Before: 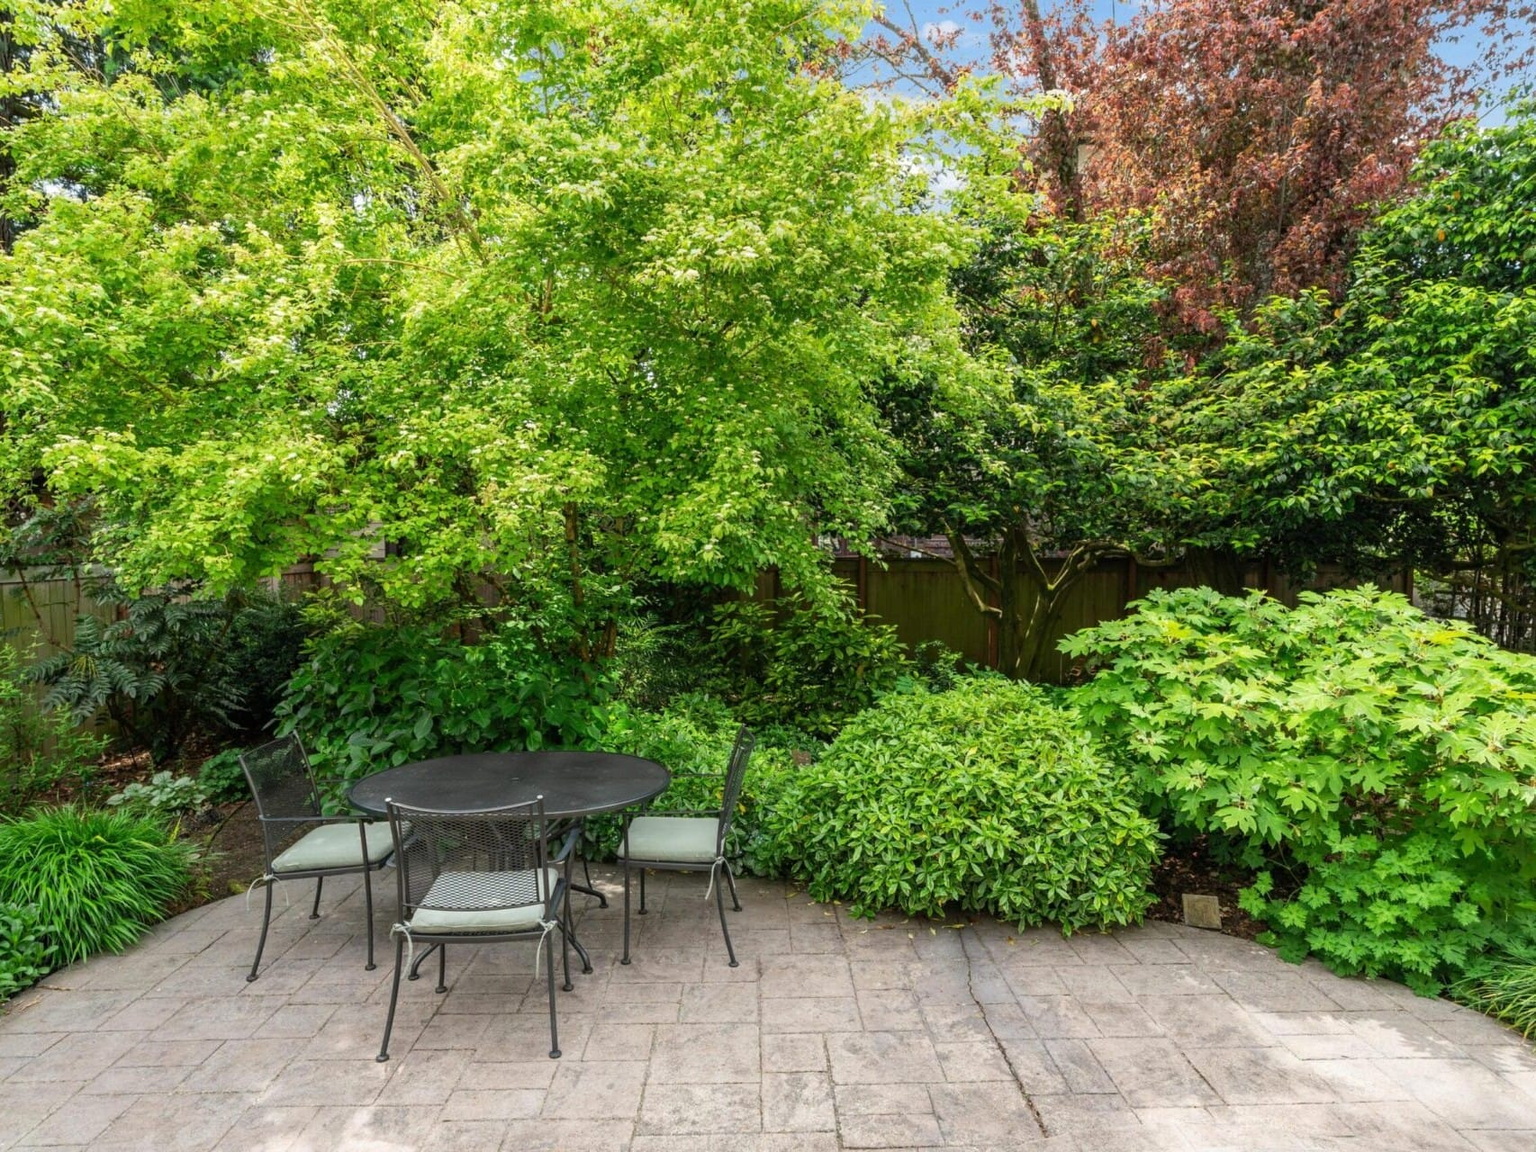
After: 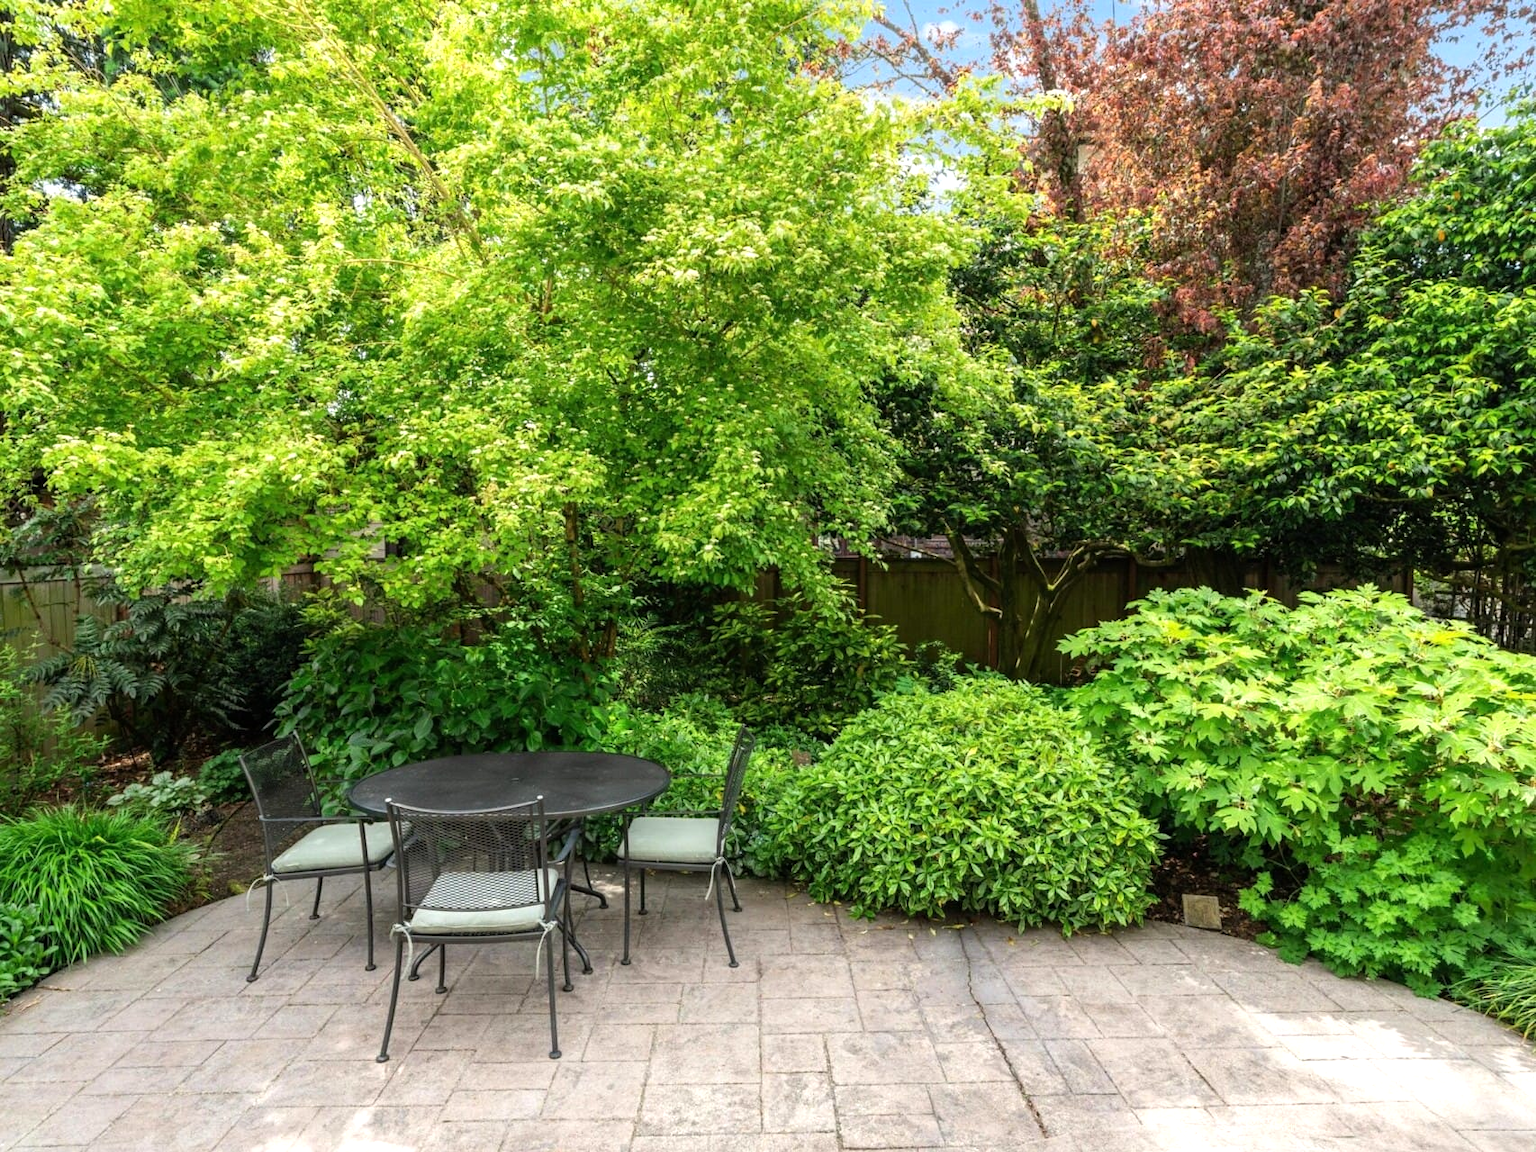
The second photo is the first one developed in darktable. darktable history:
tone equalizer: -8 EV -0.403 EV, -7 EV -0.408 EV, -6 EV -0.334 EV, -5 EV -0.207 EV, -3 EV 0.203 EV, -2 EV 0.357 EV, -1 EV 0.382 EV, +0 EV 0.402 EV, mask exposure compensation -0.502 EV
